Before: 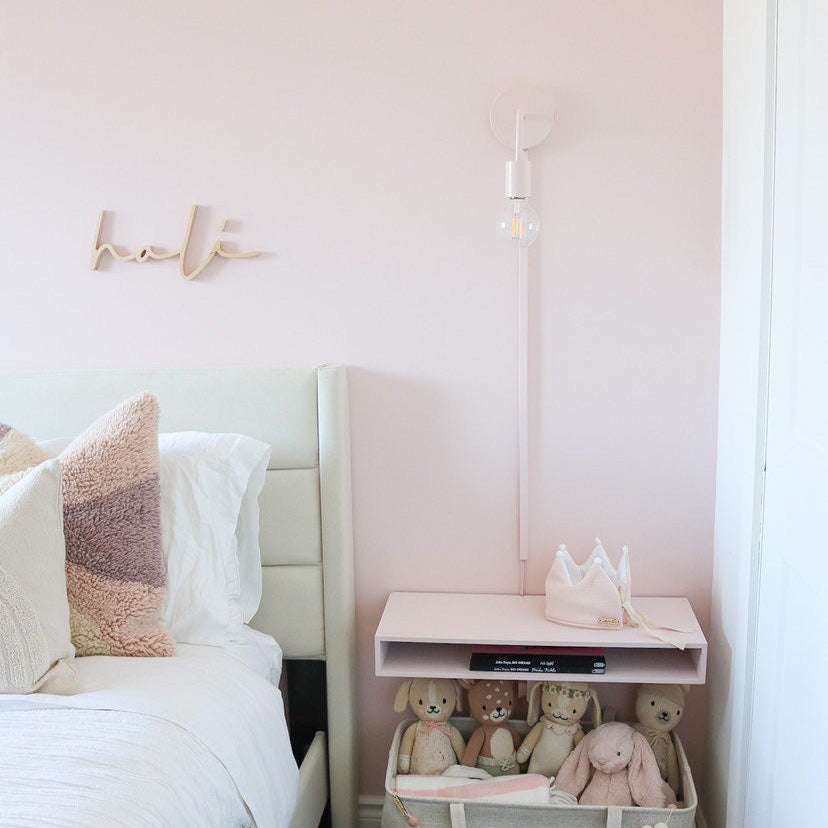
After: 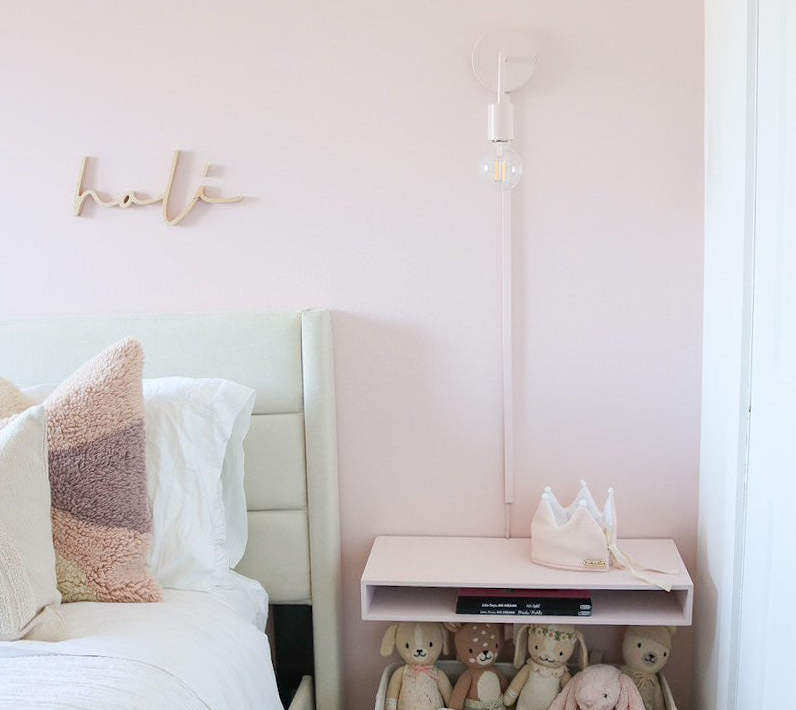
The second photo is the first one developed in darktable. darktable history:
rotate and perspective: rotation -0.45°, automatic cropping original format, crop left 0.008, crop right 0.992, crop top 0.012, crop bottom 0.988
crop: left 1.507%, top 6.147%, right 1.379%, bottom 6.637%
